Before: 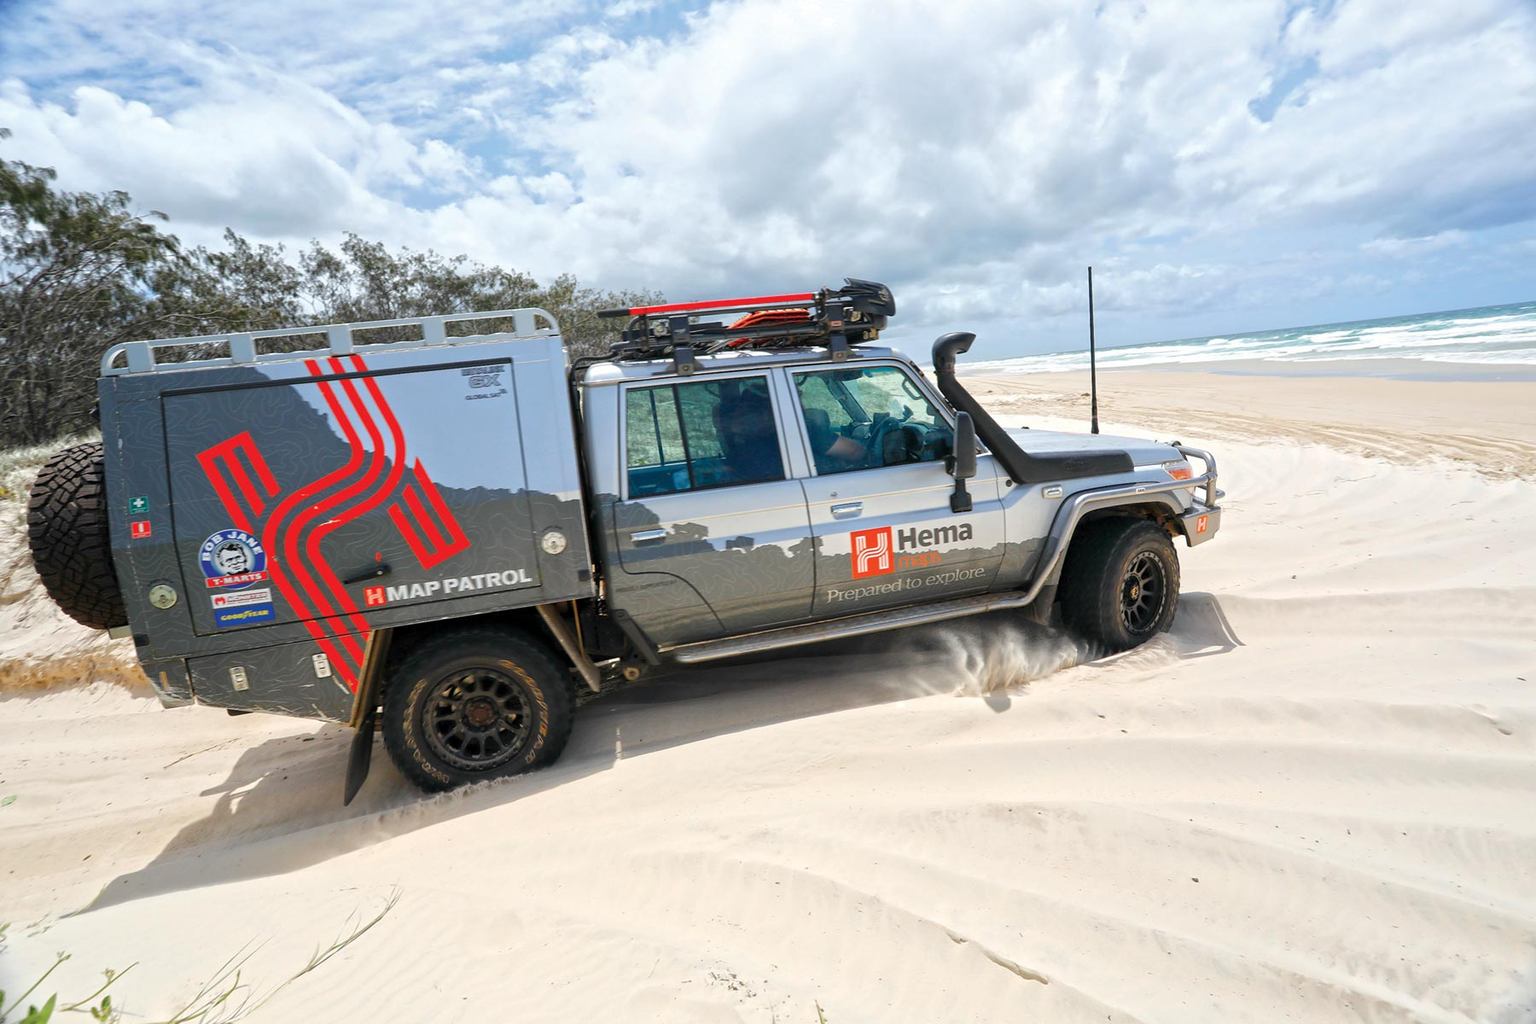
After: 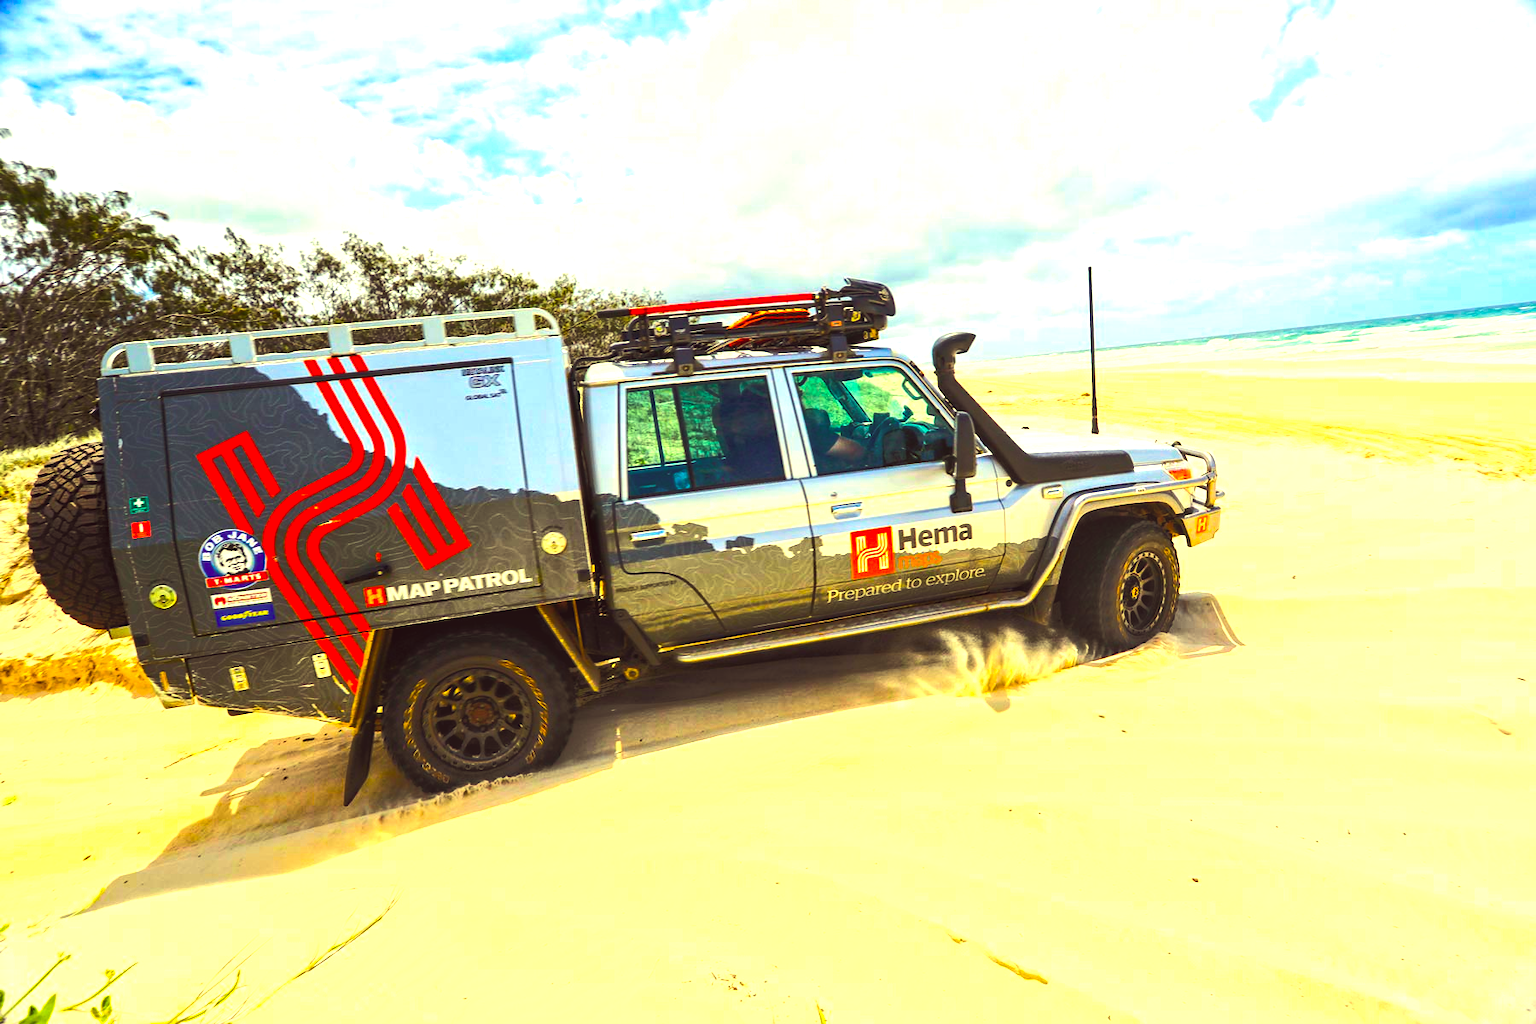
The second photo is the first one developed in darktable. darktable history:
local contrast: on, module defaults
color correction: highlights a* -0.482, highlights b* 40, shadows a* 9.8, shadows b* -0.161
exposure: black level correction 0.001, exposure 0.955 EV, compensate exposure bias true, compensate highlight preservation false
color balance rgb: linear chroma grading › global chroma 40.15%, perceptual saturation grading › global saturation 60.58%, perceptual saturation grading › highlights 20.44%, perceptual saturation grading › shadows -50.36%, perceptual brilliance grading › highlights 2.19%, perceptual brilliance grading › mid-tones -50.36%, perceptual brilliance grading › shadows -50.36%
